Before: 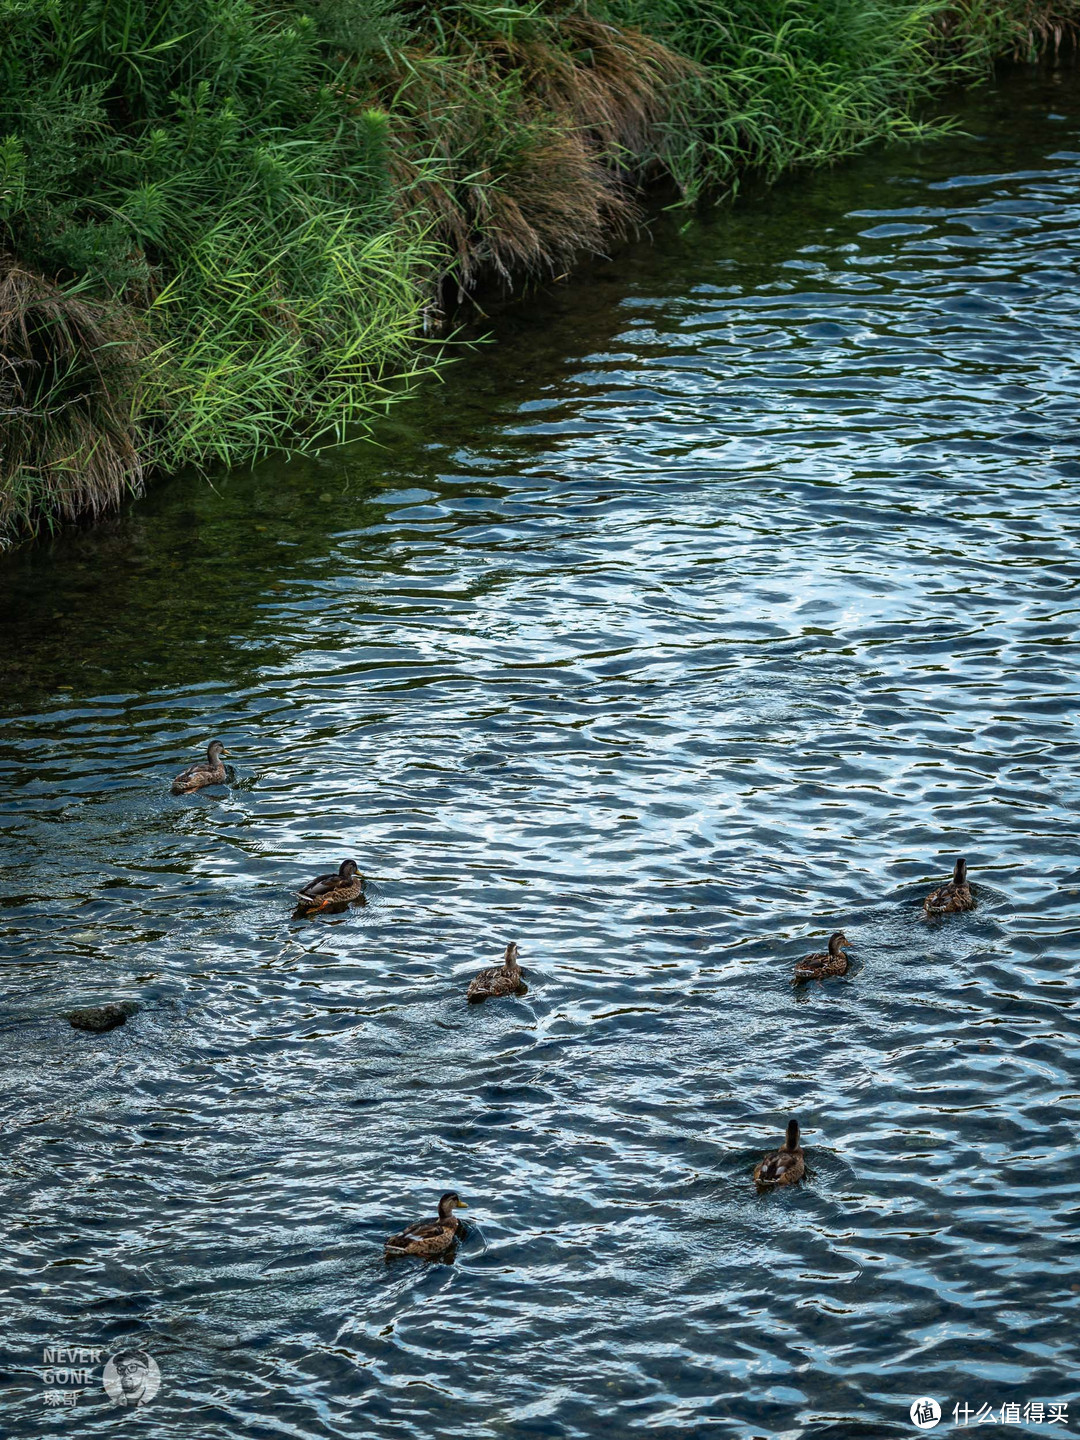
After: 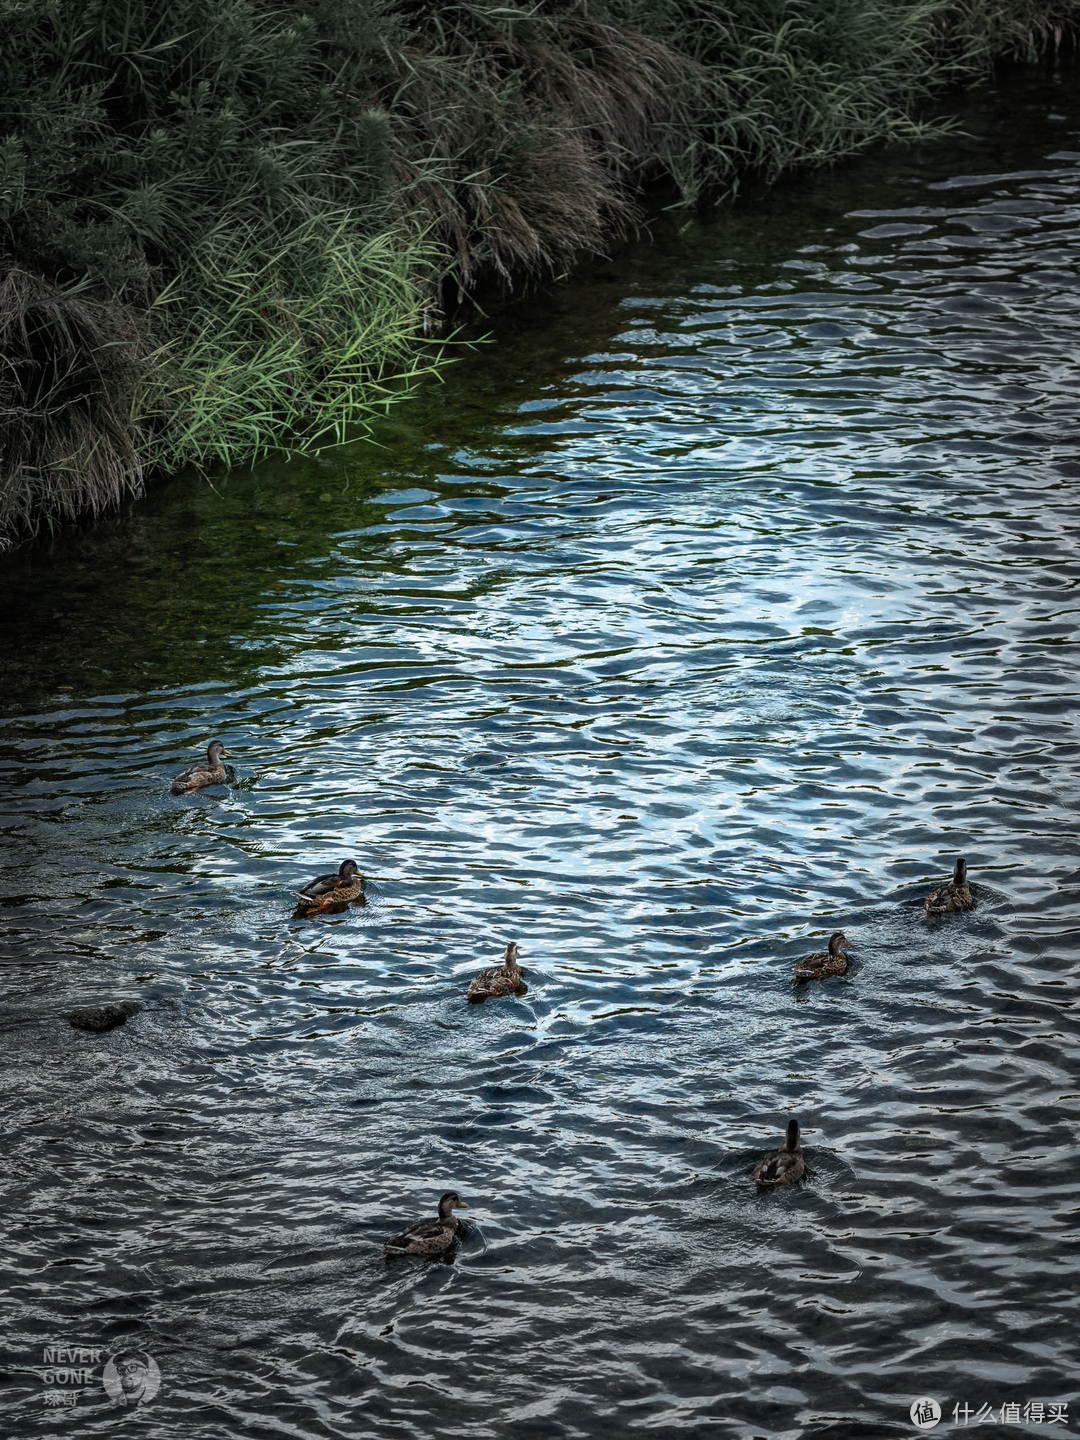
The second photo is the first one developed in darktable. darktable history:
vignetting: fall-off start 40.42%, fall-off radius 41.32%, brightness -0.445, saturation -0.686, unbound false
